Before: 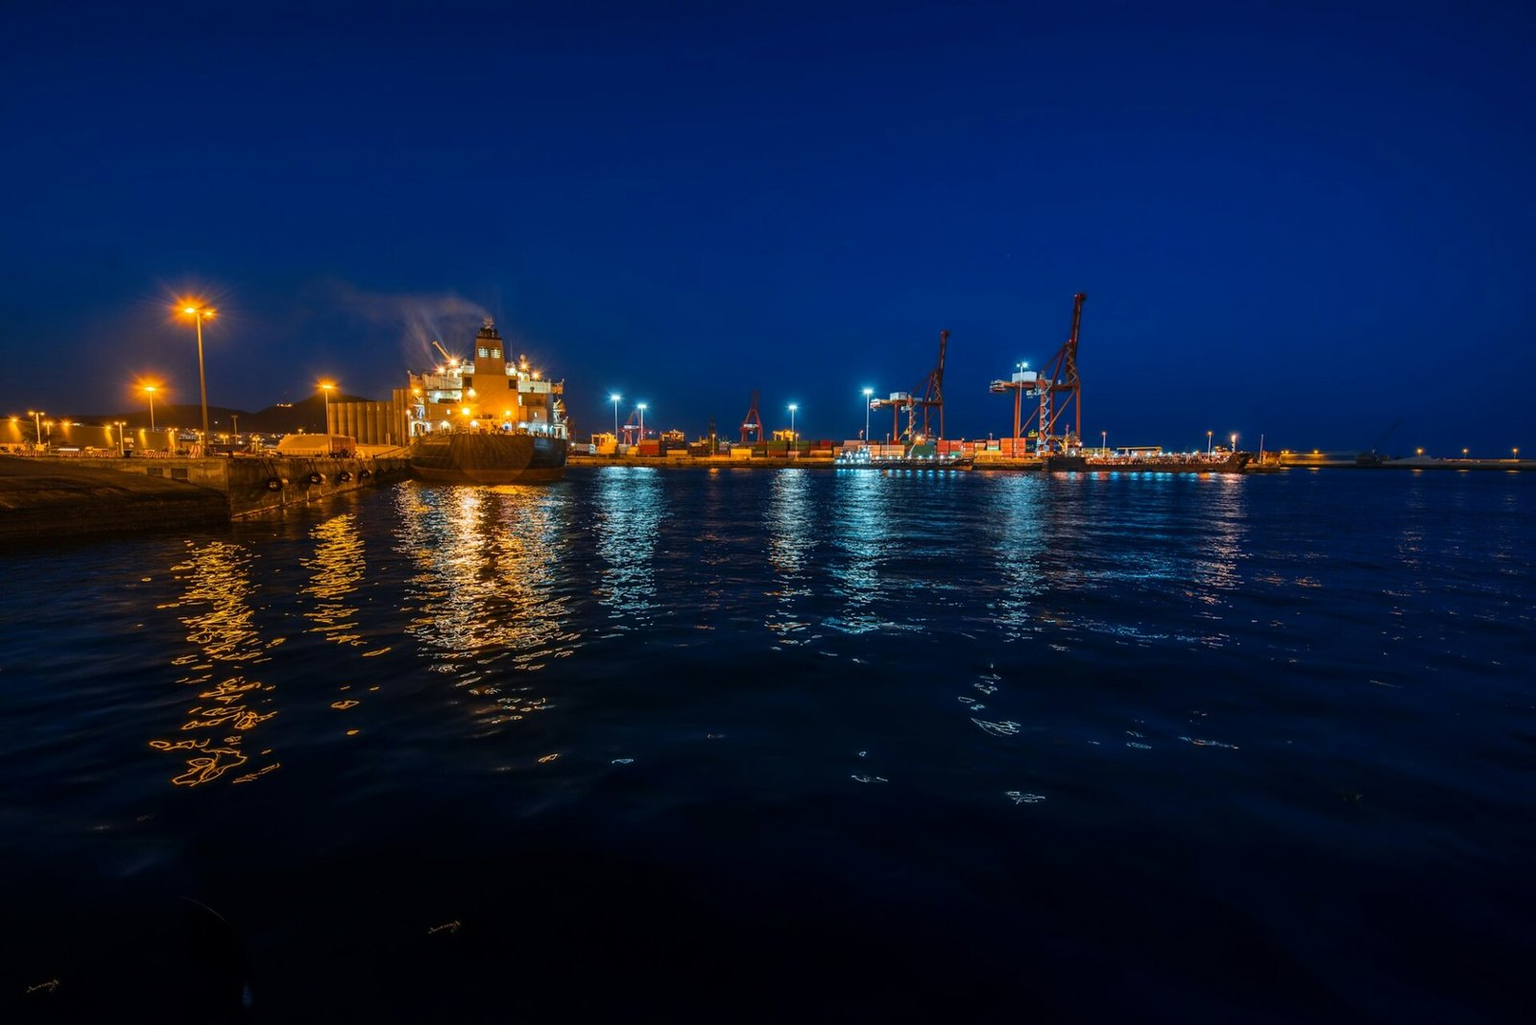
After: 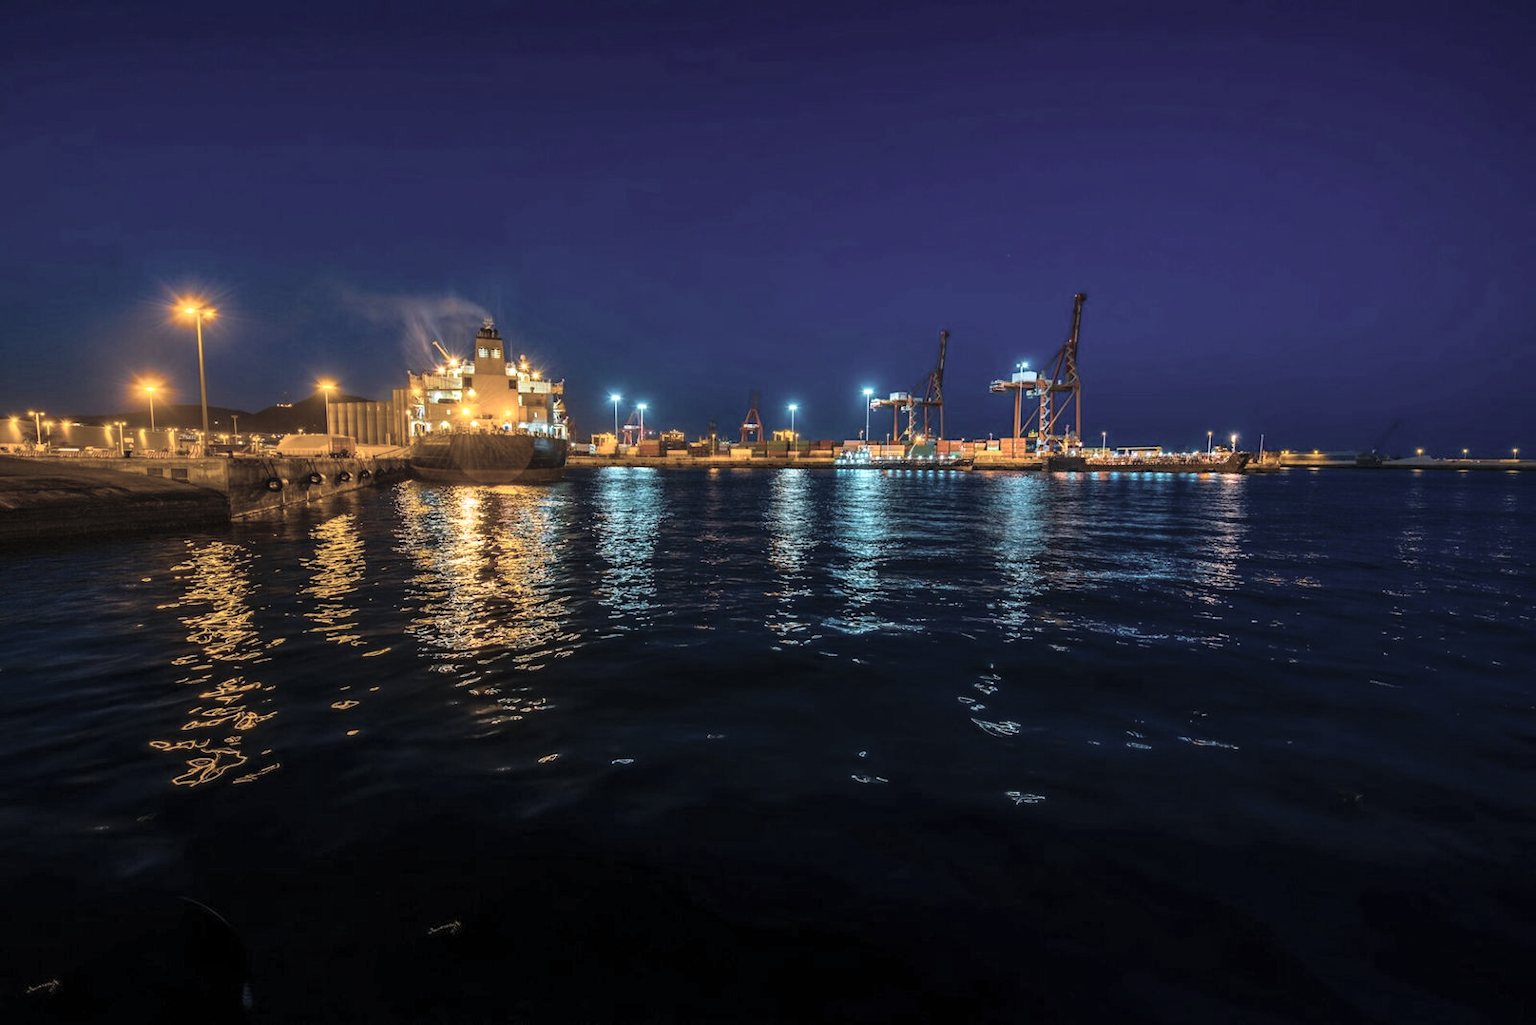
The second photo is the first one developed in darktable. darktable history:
contrast brightness saturation: brightness 0.18, saturation -0.484
color balance rgb: power › chroma 0.253%, power › hue 60.55°, highlights gain › luminance 17.827%, linear chroma grading › global chroma 14.355%, perceptual saturation grading › global saturation 19.356%, global vibrance 26.287%, contrast 6.831%
